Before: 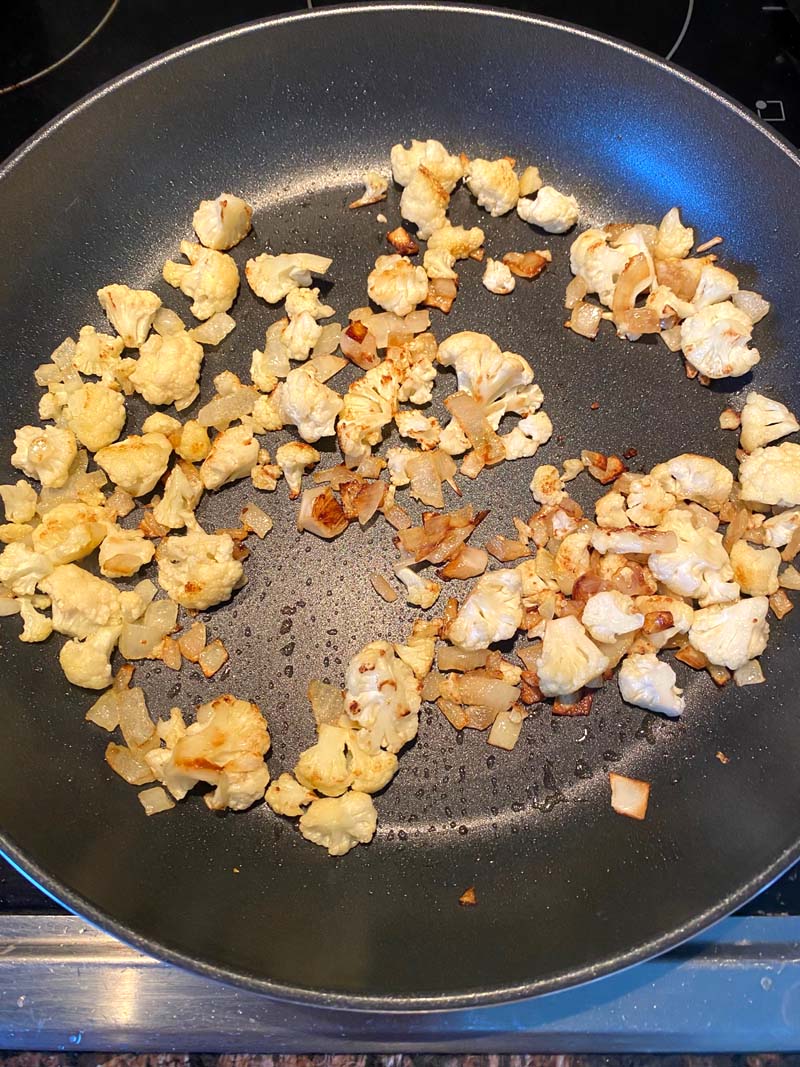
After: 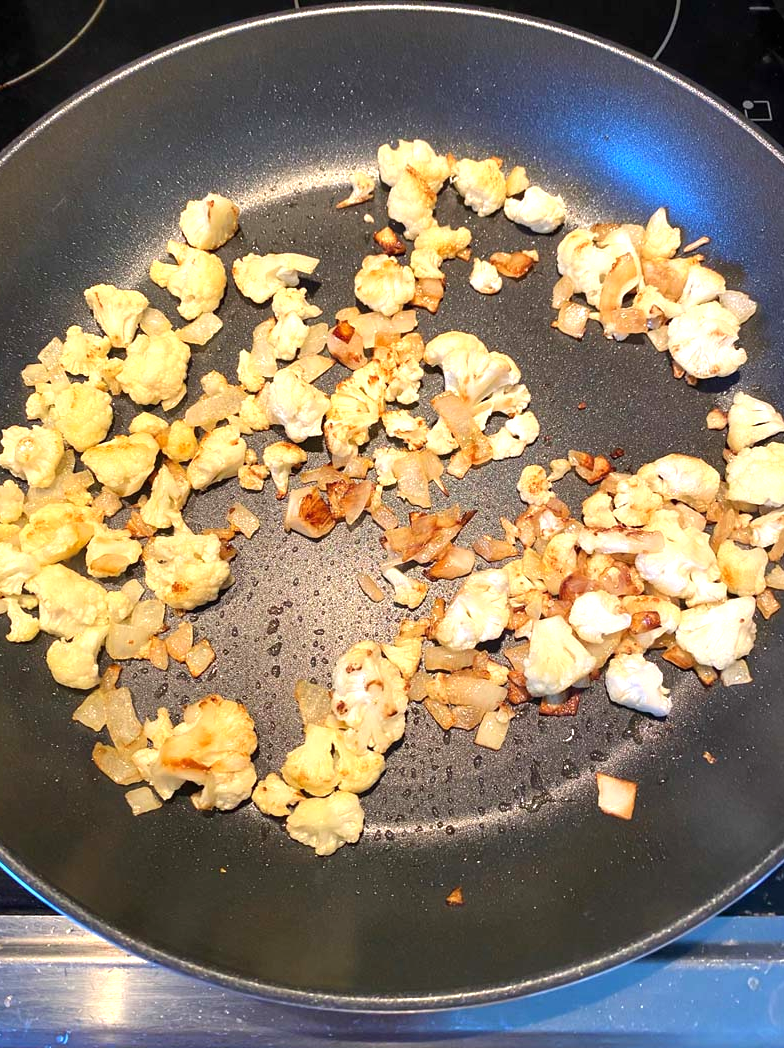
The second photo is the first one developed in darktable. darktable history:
crop: left 1.676%, right 0.267%, bottom 1.729%
exposure: black level correction 0, exposure 0.5 EV, compensate highlight preservation false
